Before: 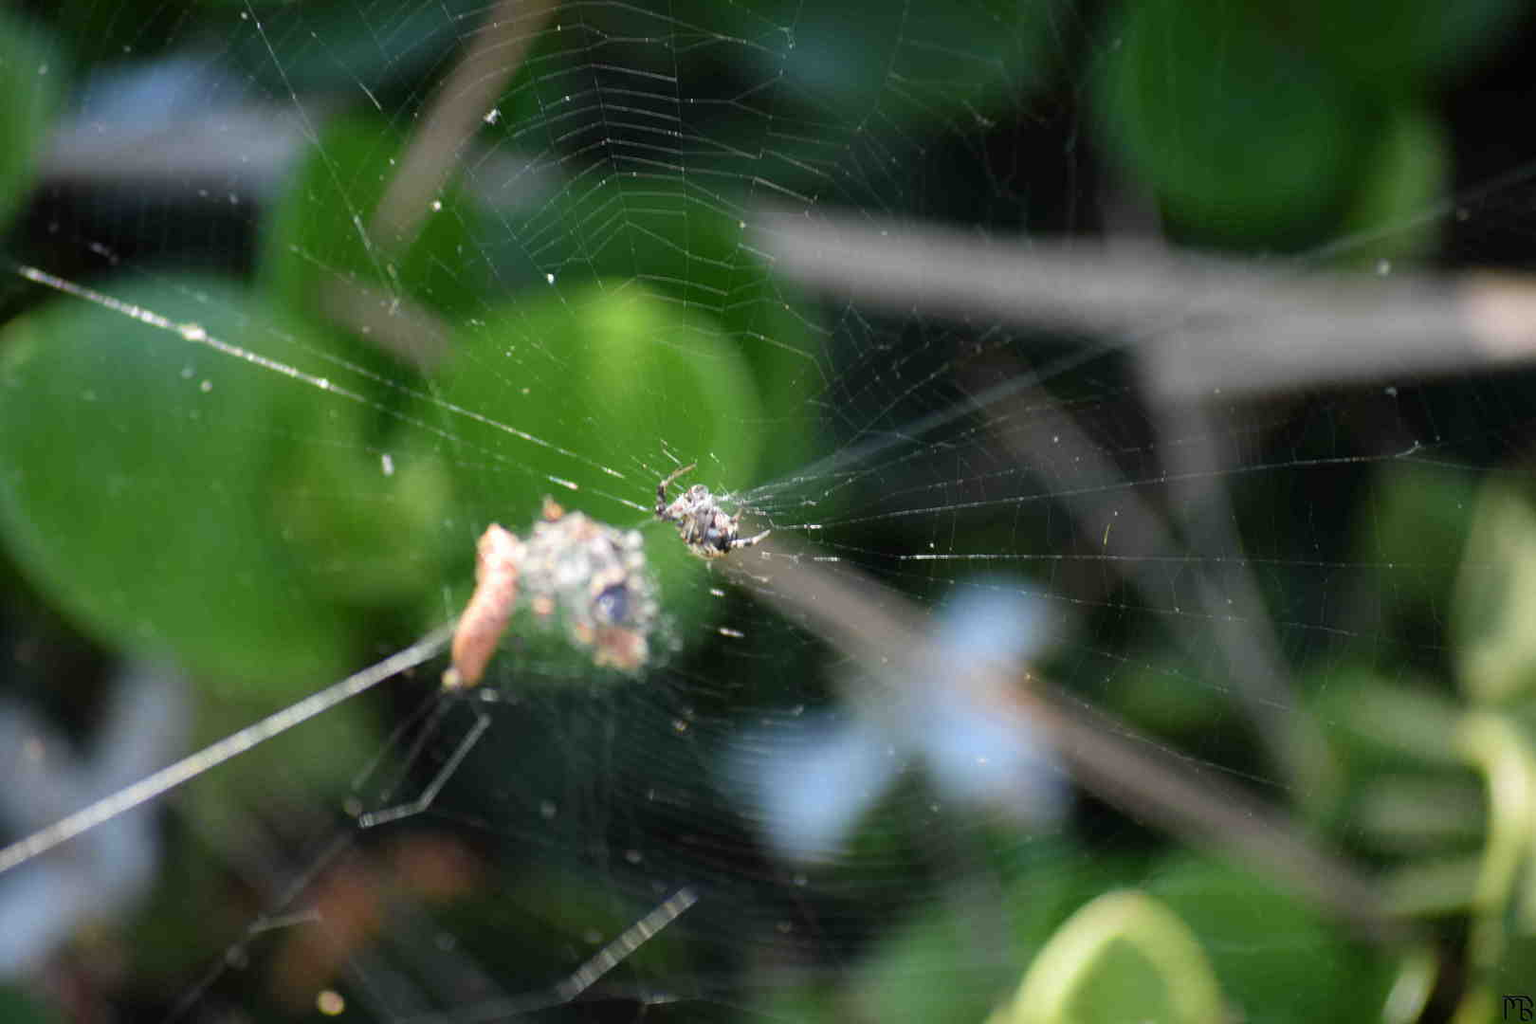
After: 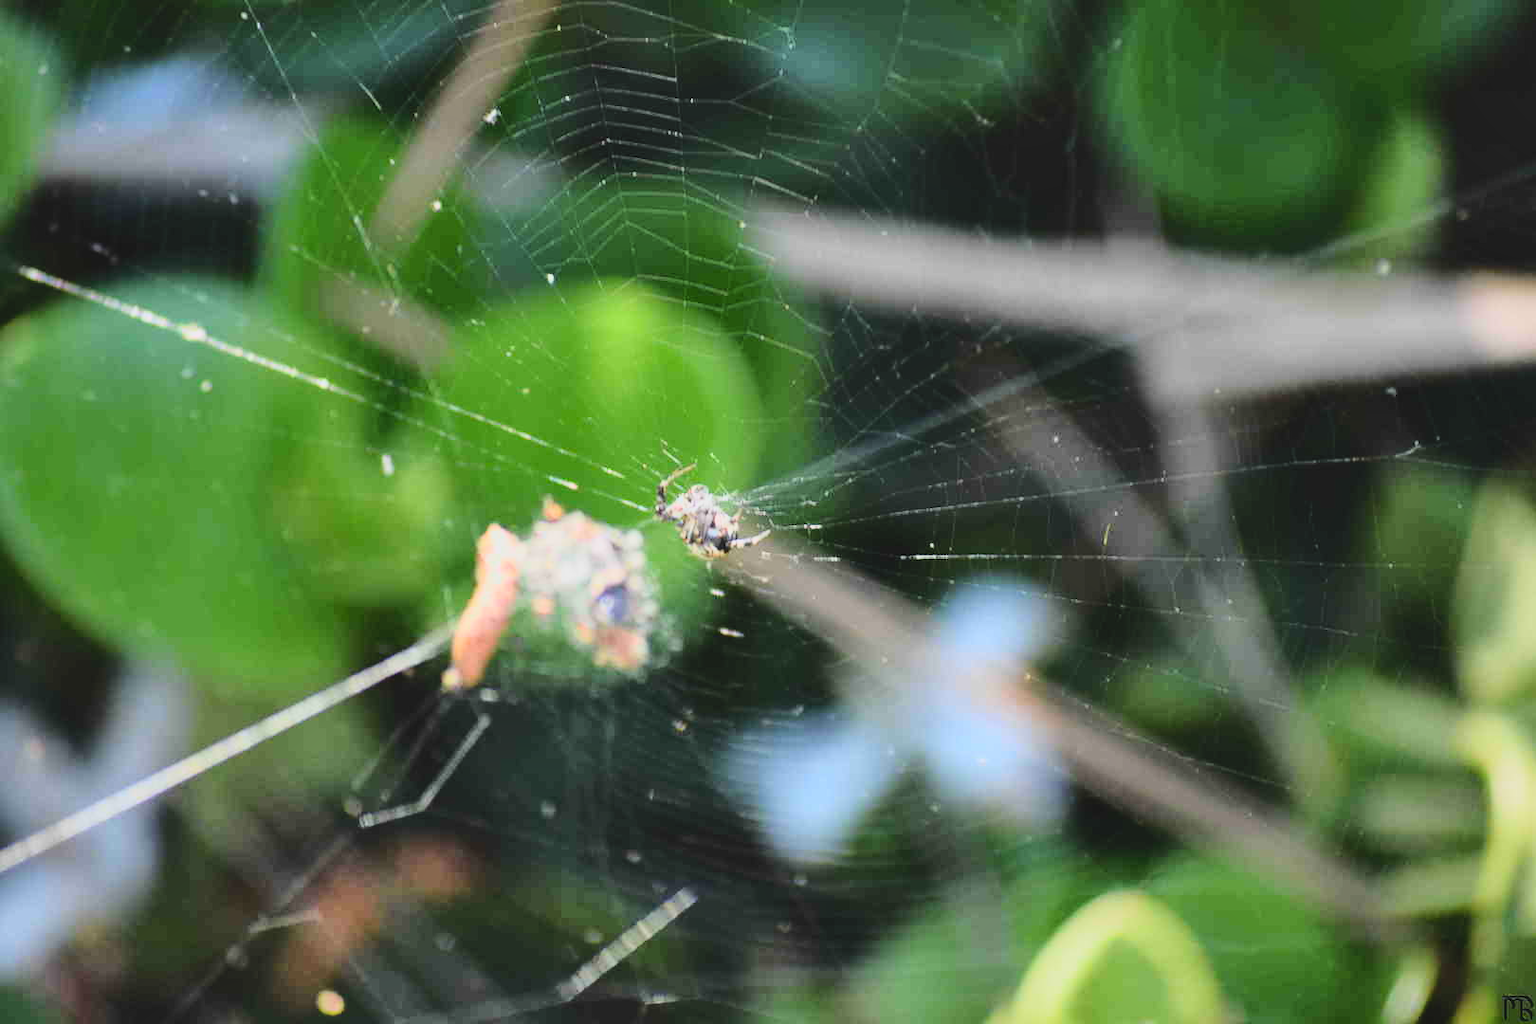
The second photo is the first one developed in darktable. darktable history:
tone equalizer: edges refinement/feathering 500, mask exposure compensation -1.57 EV, preserve details no
shadows and highlights: soften with gaussian
contrast brightness saturation: contrast -0.13
base curve: curves: ch0 [(0, 0) (0.028, 0.03) (0.121, 0.232) (0.46, 0.748) (0.859, 0.968) (1, 1)]
